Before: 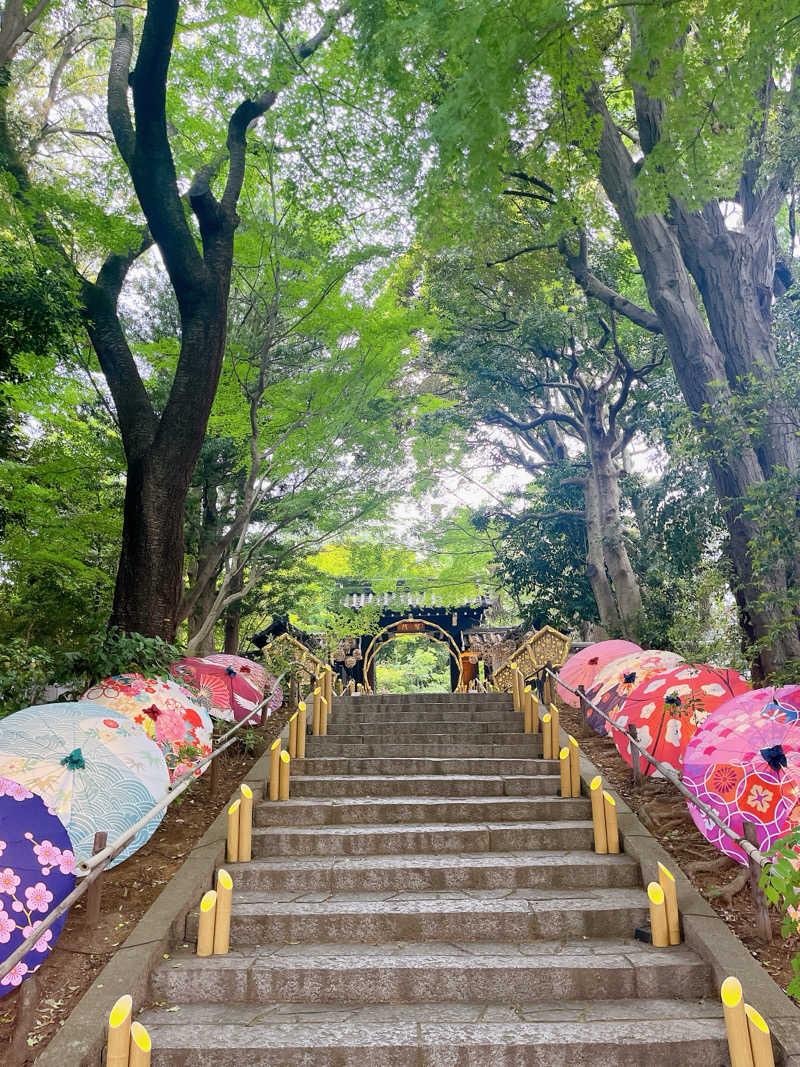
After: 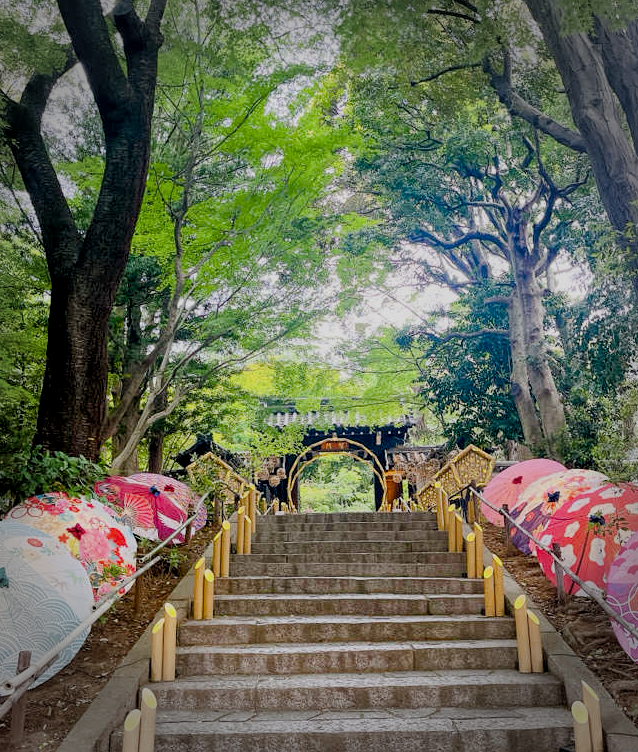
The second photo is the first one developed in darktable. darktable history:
local contrast: highlights 107%, shadows 98%, detail 131%, midtone range 0.2
vignetting: fall-off start 75.9%, fall-off radius 26.21%, width/height ratio 0.978
crop: left 9.582%, top 17.052%, right 10.605%, bottom 12.4%
color balance rgb: perceptual saturation grading › global saturation 20%, perceptual saturation grading › highlights -25.726%, perceptual saturation grading › shadows 49.377%
filmic rgb: black relative exposure -7.65 EV, white relative exposure 4.56 EV, threshold 2.98 EV, hardness 3.61, contrast 0.987, enable highlight reconstruction true
